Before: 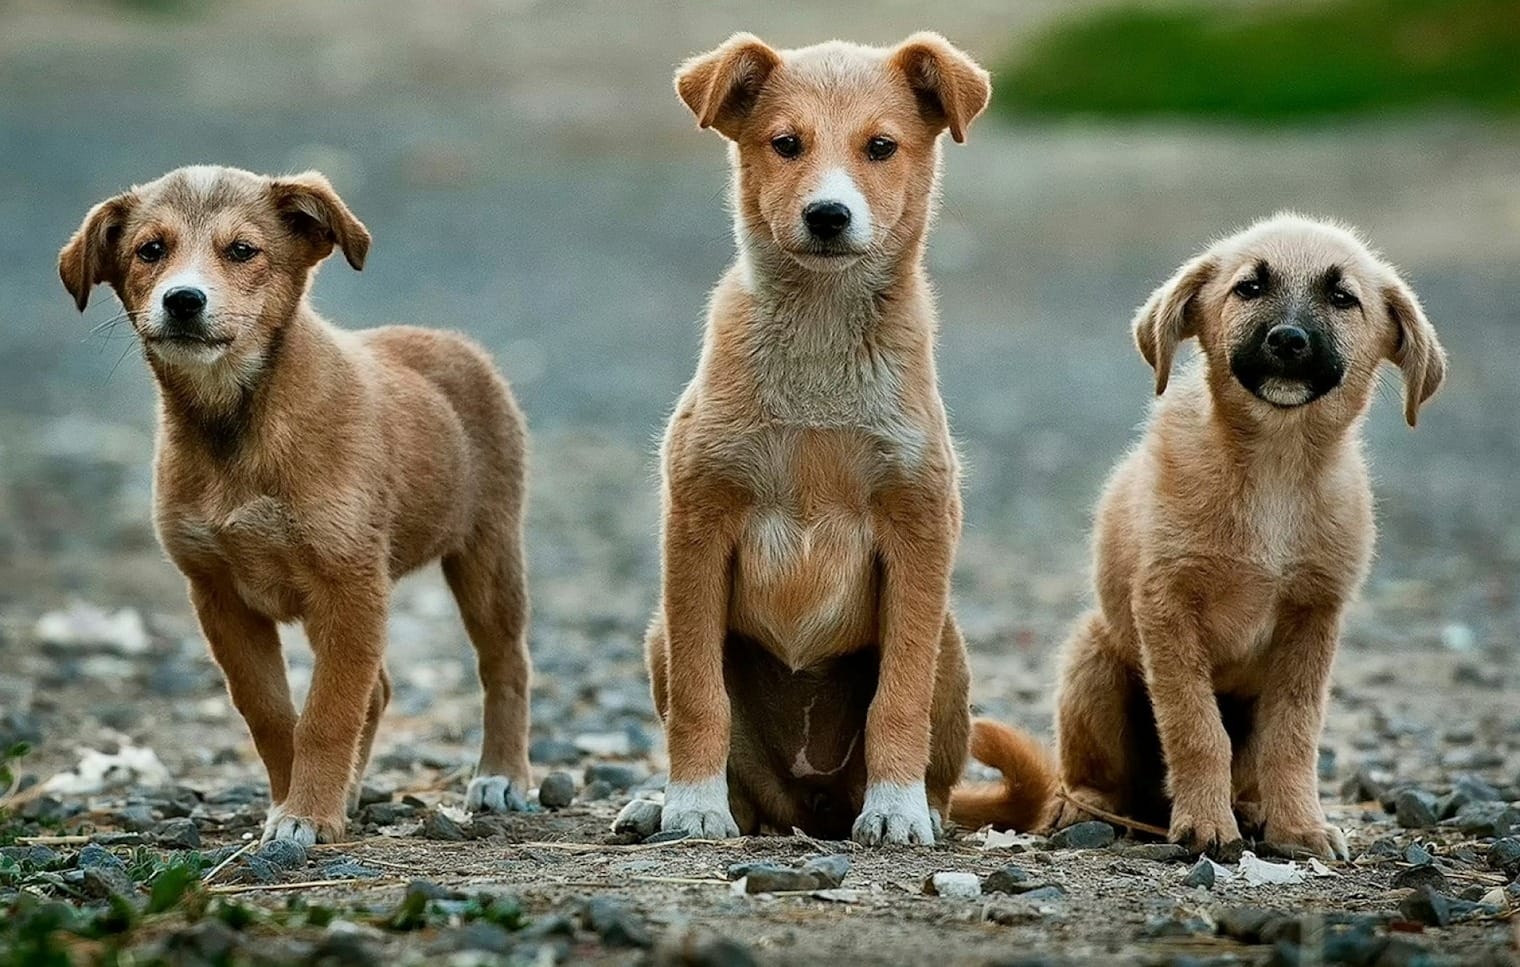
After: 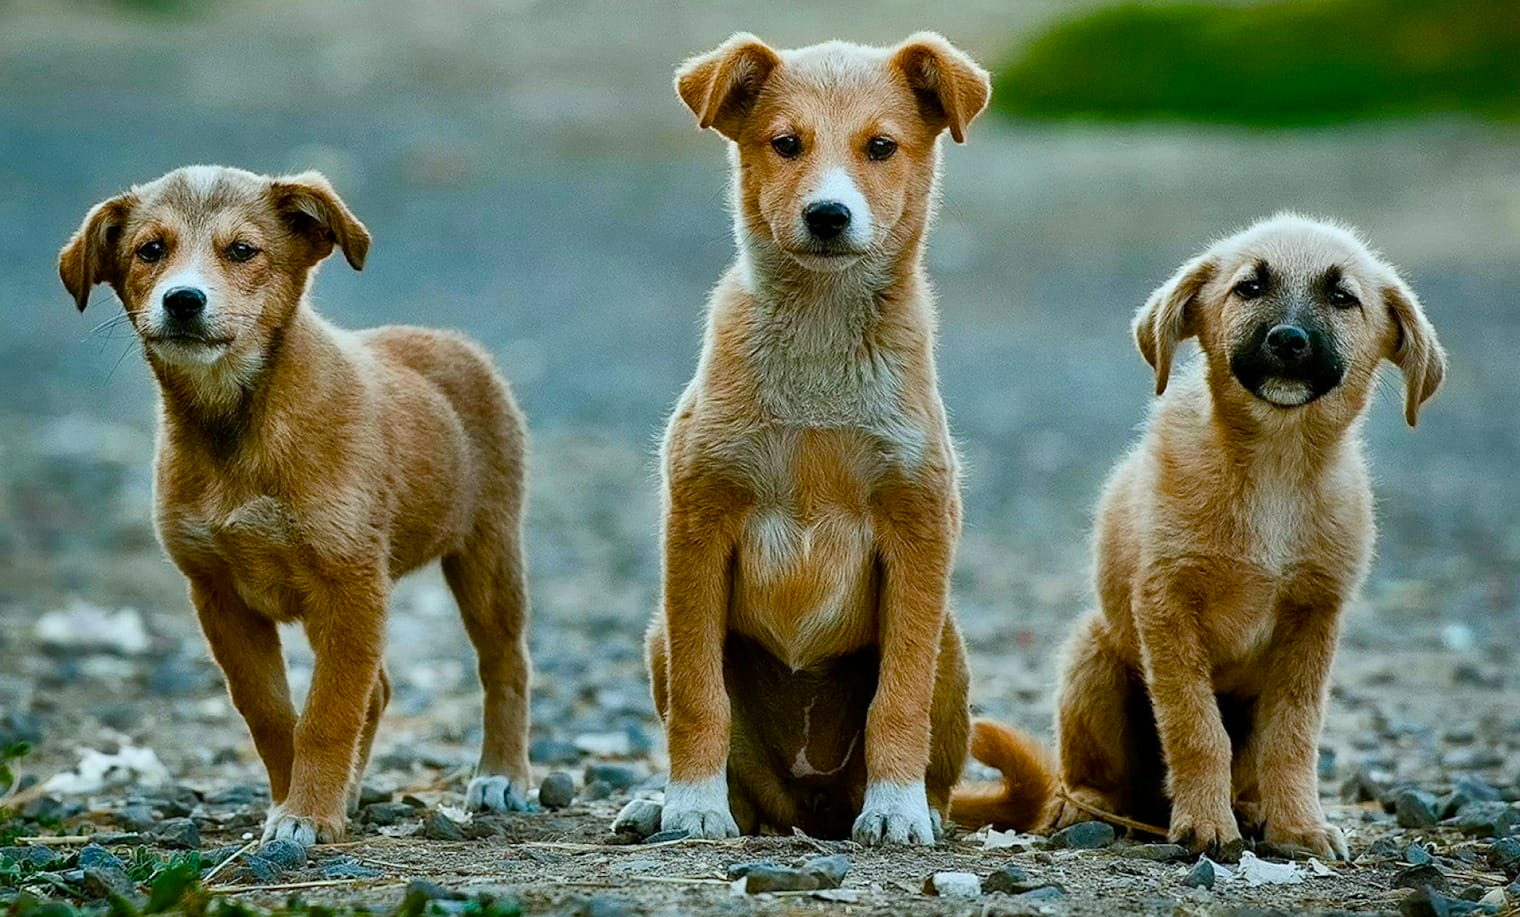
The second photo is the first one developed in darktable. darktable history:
white balance: red 0.925, blue 1.046
color balance rgb: perceptual saturation grading › global saturation 35%, perceptual saturation grading › highlights -25%, perceptual saturation grading › shadows 50%
crop and rotate: top 0%, bottom 5.097%
